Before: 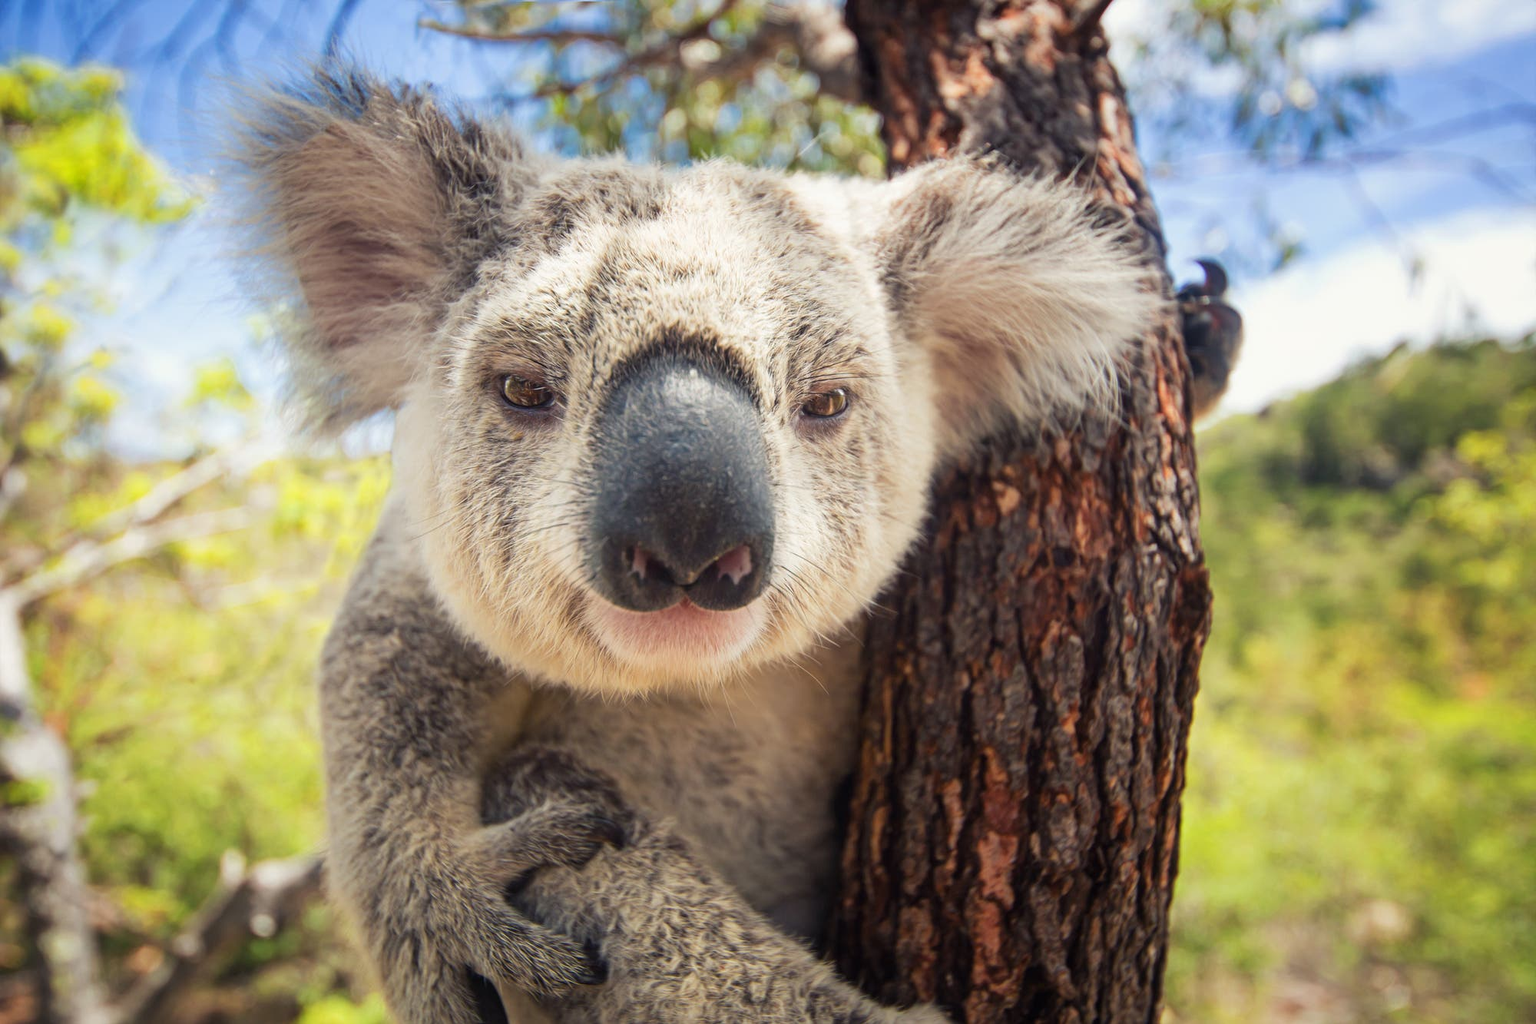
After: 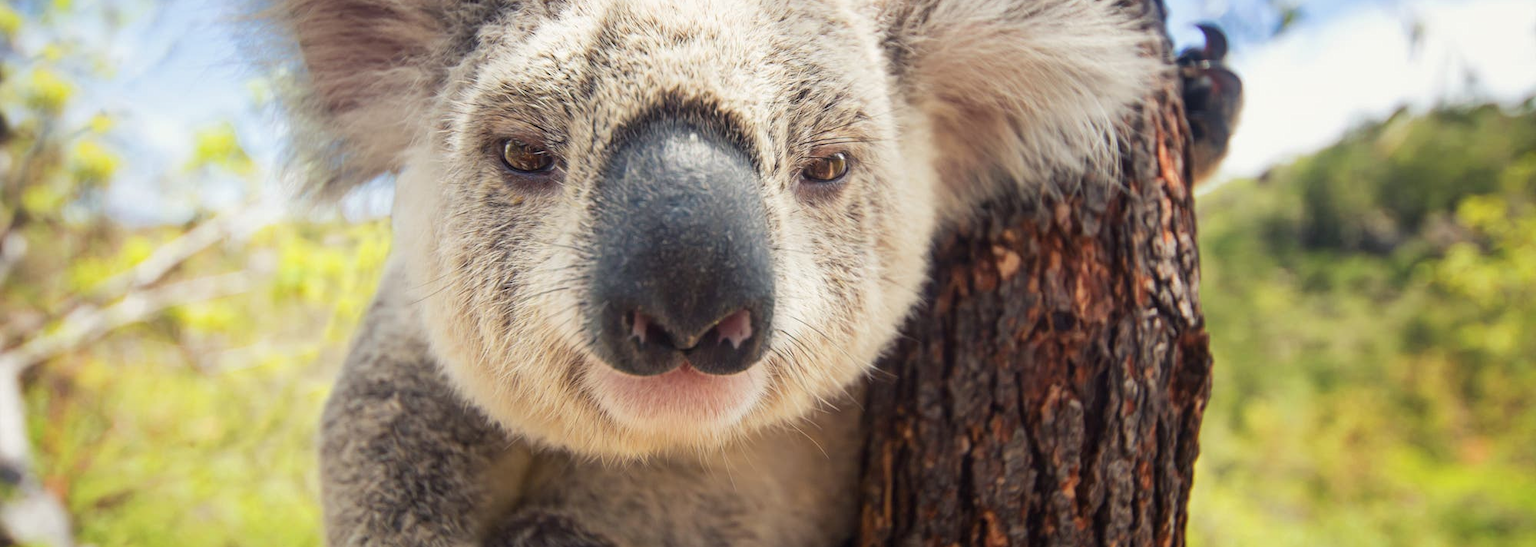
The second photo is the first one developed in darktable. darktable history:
crop and rotate: top 23.043%, bottom 23.437%
exposure: exposure -0.021 EV, compensate highlight preservation false
